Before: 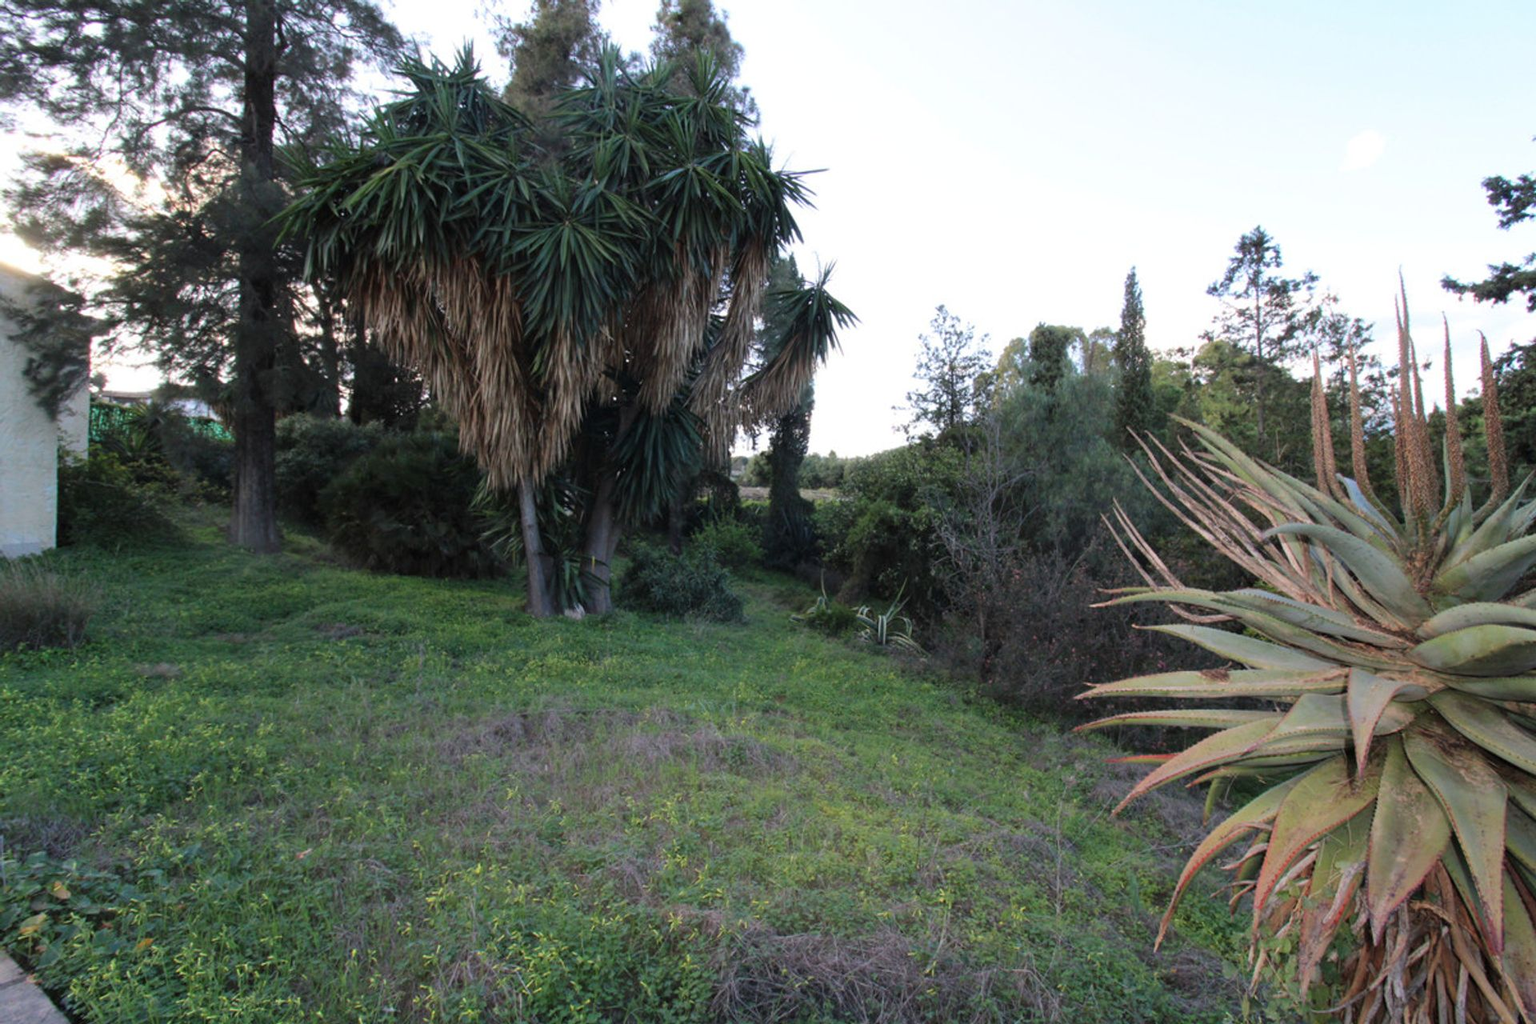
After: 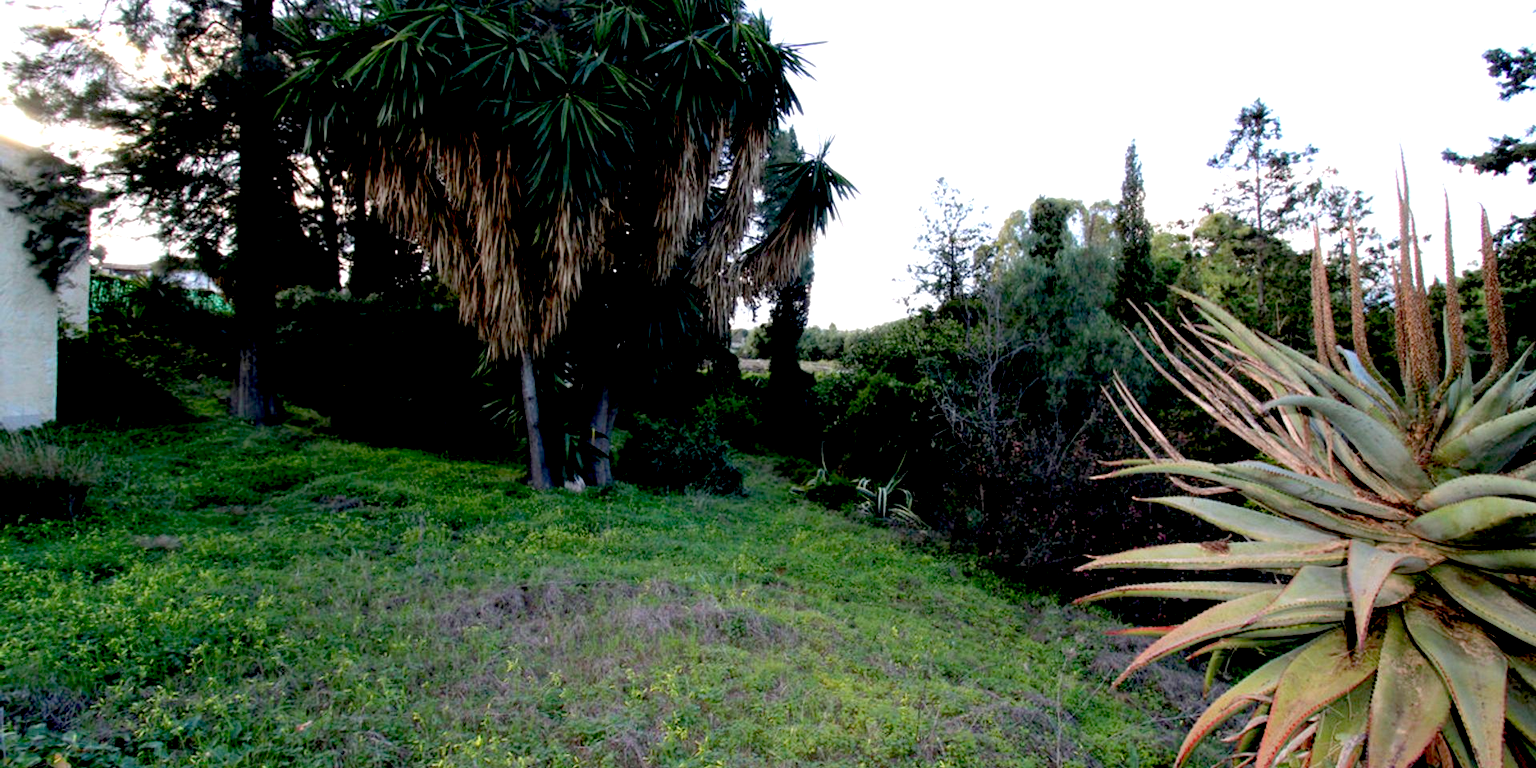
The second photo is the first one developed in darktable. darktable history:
exposure: black level correction 0.04, exposure 0.5 EV, compensate highlight preservation false
crop and rotate: top 12.5%, bottom 12.5%
